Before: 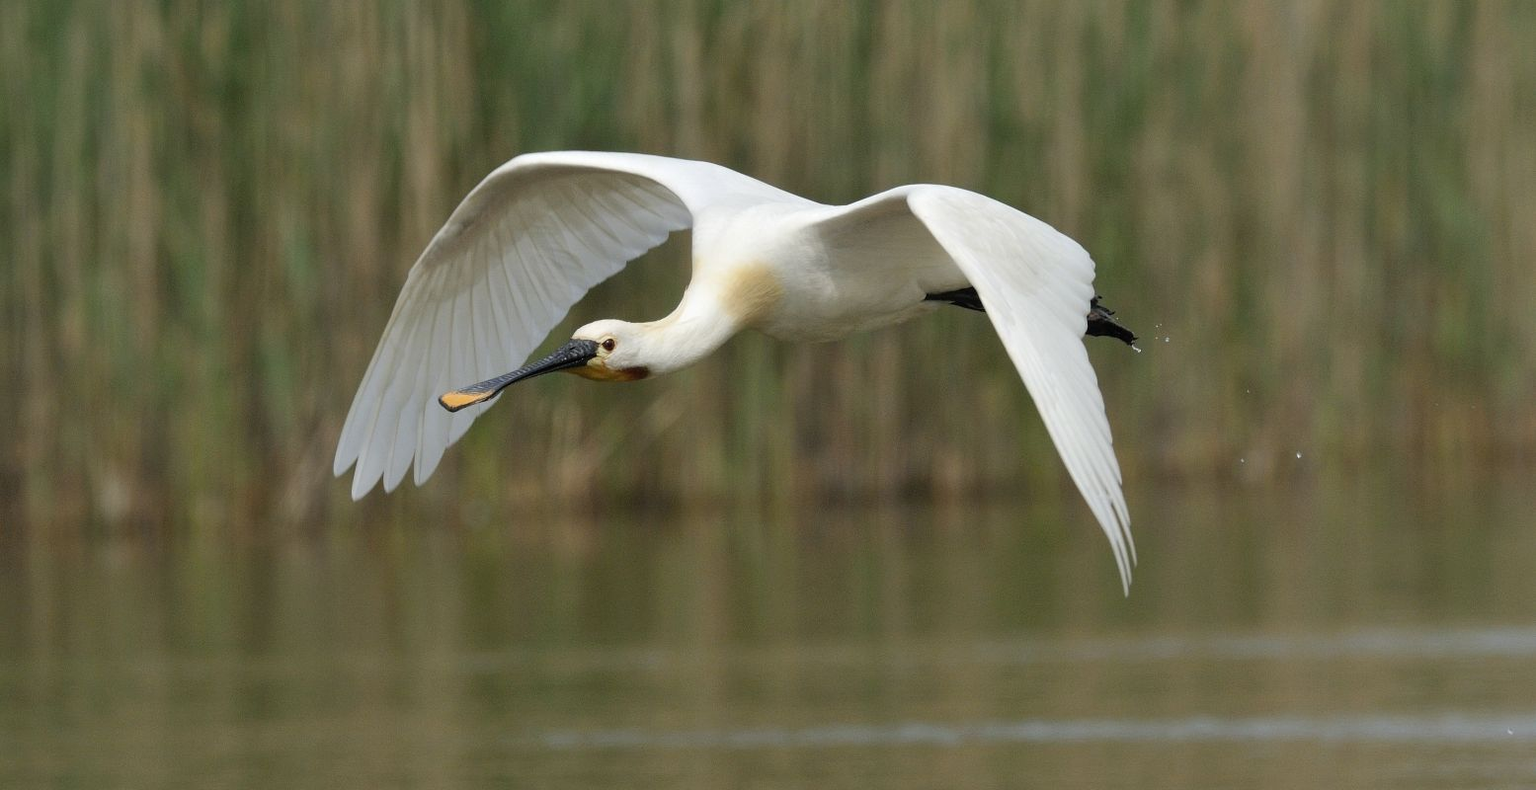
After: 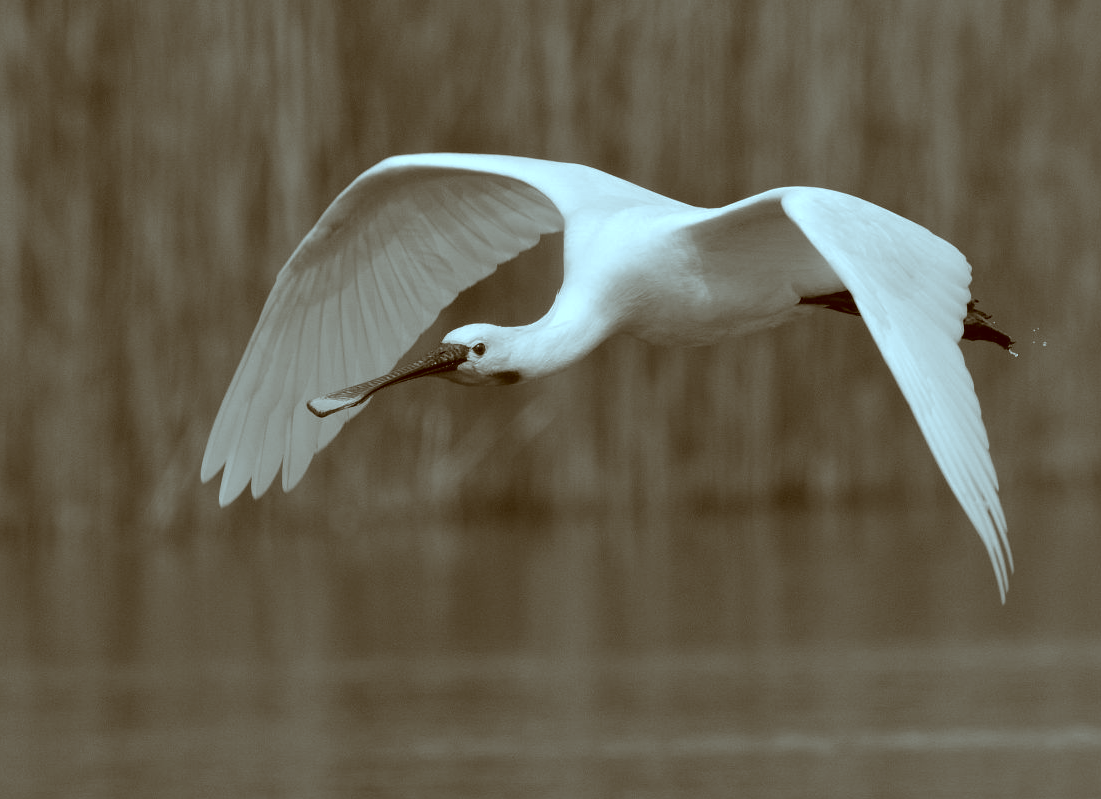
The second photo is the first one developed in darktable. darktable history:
tone curve: curves: ch0 [(0, 0) (0.915, 0.89) (1, 1)], color space Lab, independent channels, preserve colors none
crop and rotate: left 8.931%, right 20.264%
color correction: highlights a* -14.03, highlights b* -16.11, shadows a* 10.42, shadows b* 29.02
contrast brightness saturation: saturation -0.989
